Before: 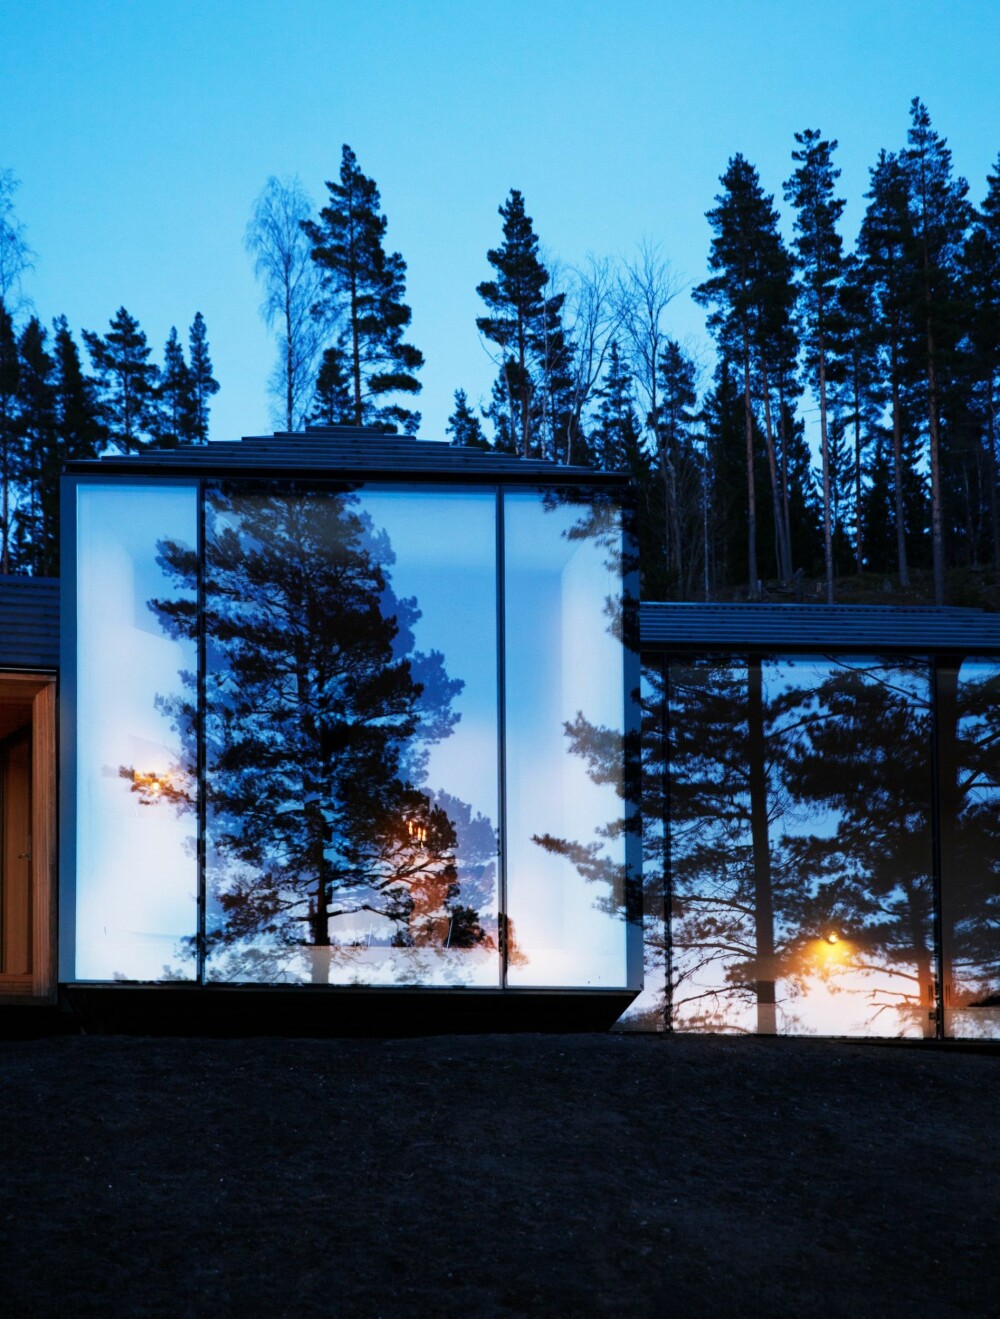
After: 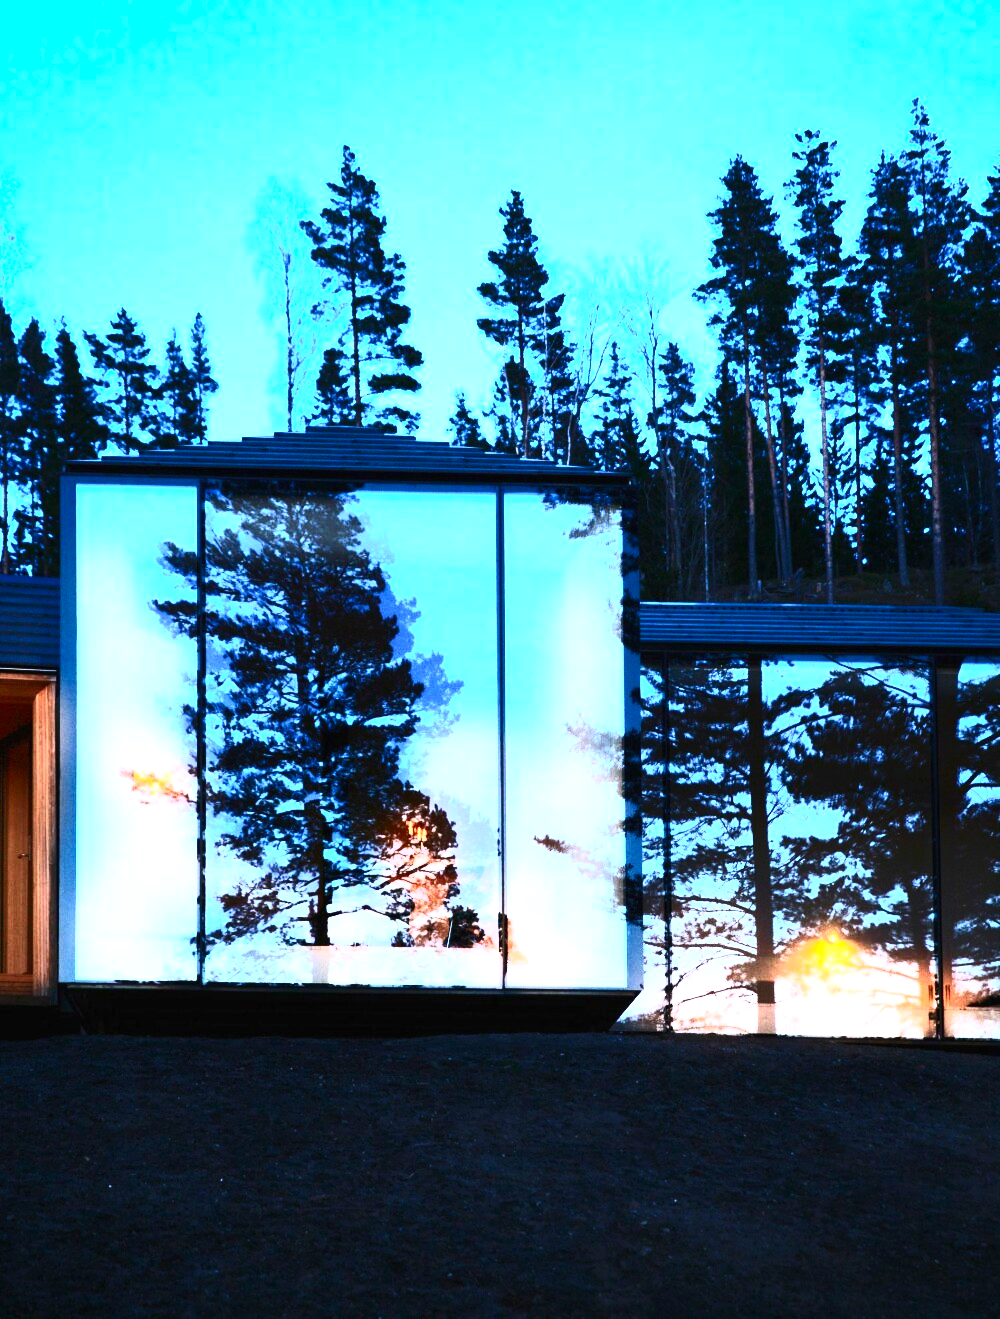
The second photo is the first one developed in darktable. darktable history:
exposure: black level correction 0, exposure 1.199 EV, compensate exposure bias true, compensate highlight preservation false
contrast brightness saturation: contrast 0.635, brightness 0.321, saturation 0.136
